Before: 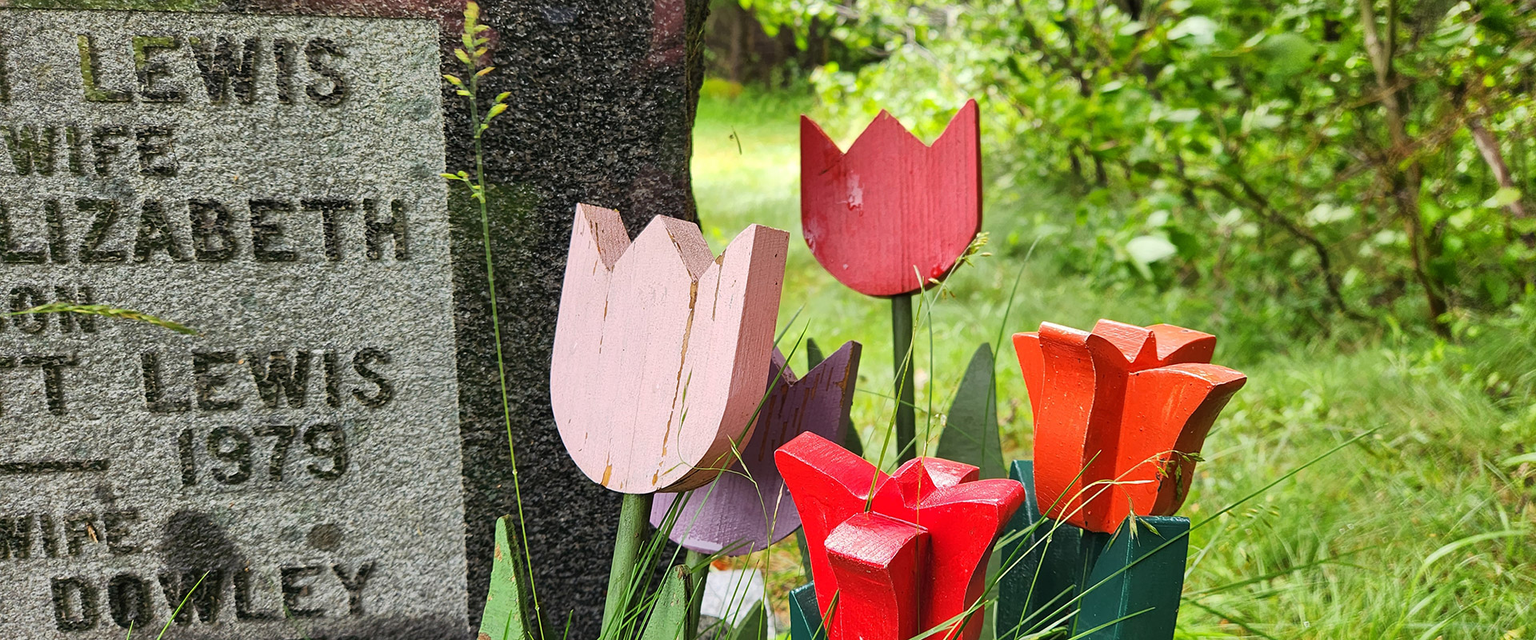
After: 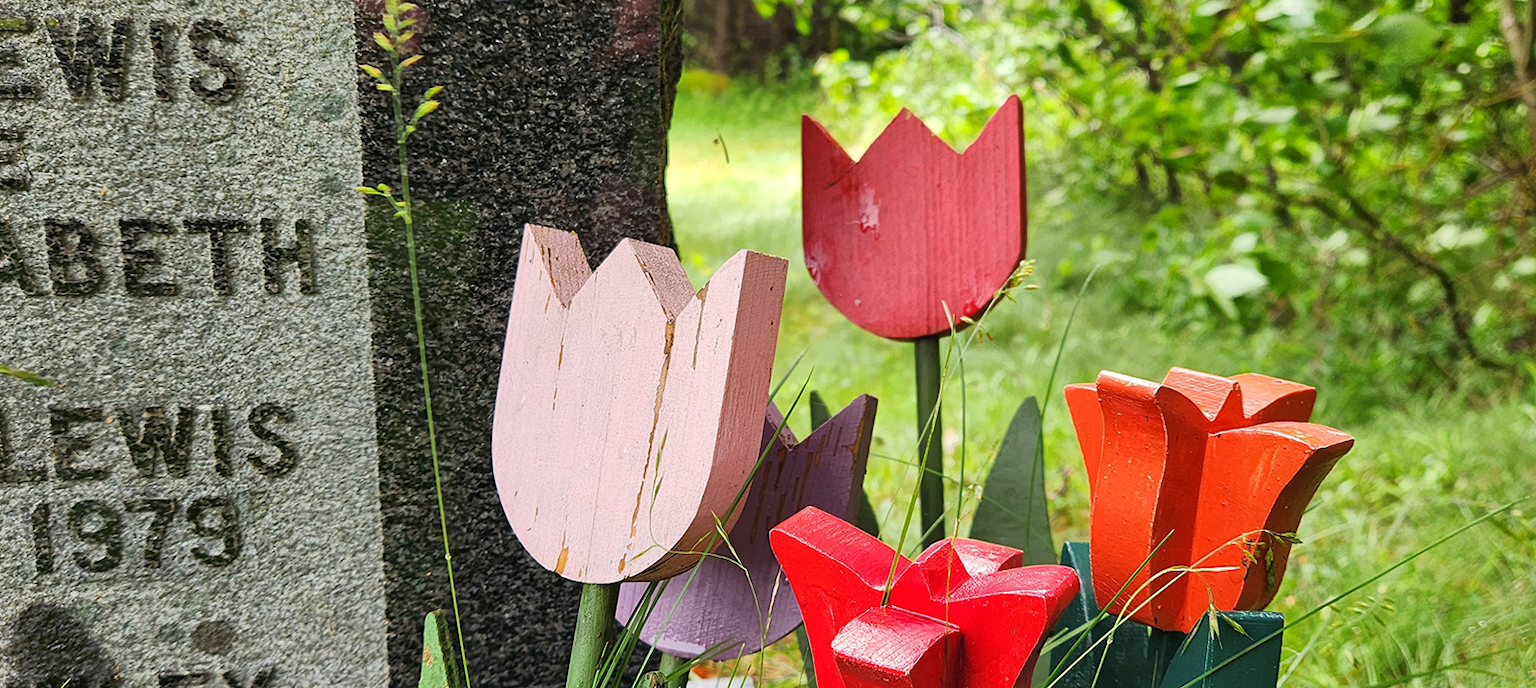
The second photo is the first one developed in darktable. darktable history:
crop: left 9.991%, top 3.526%, right 9.181%, bottom 9.479%
